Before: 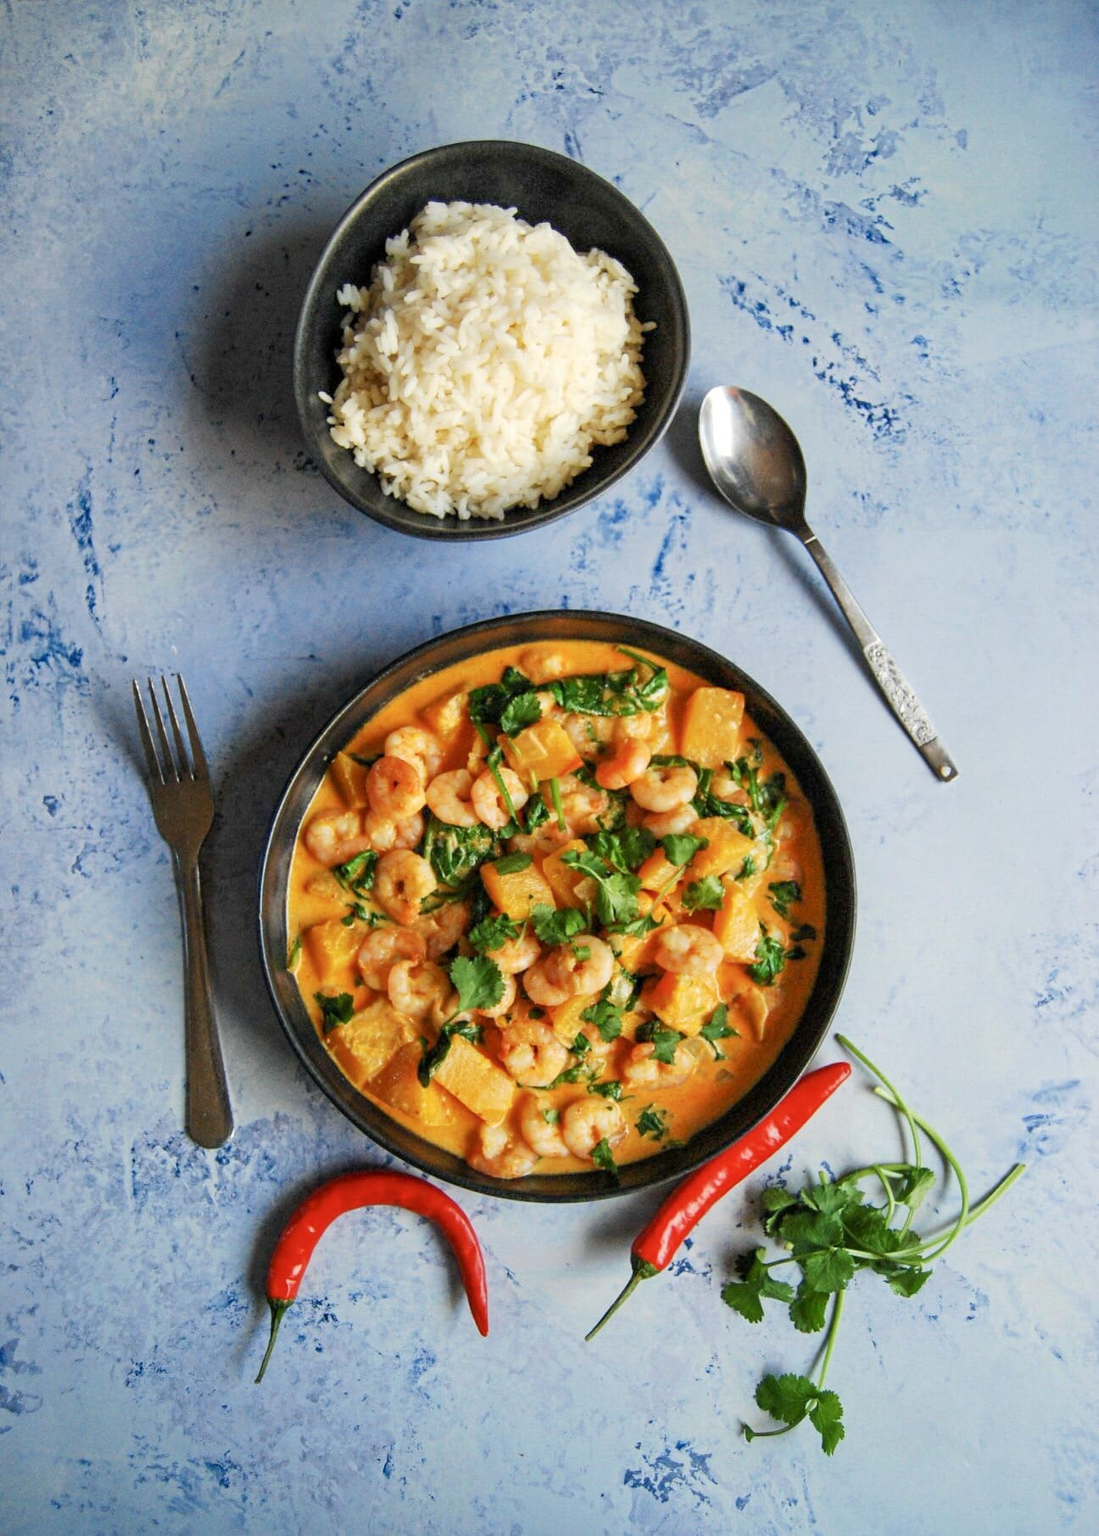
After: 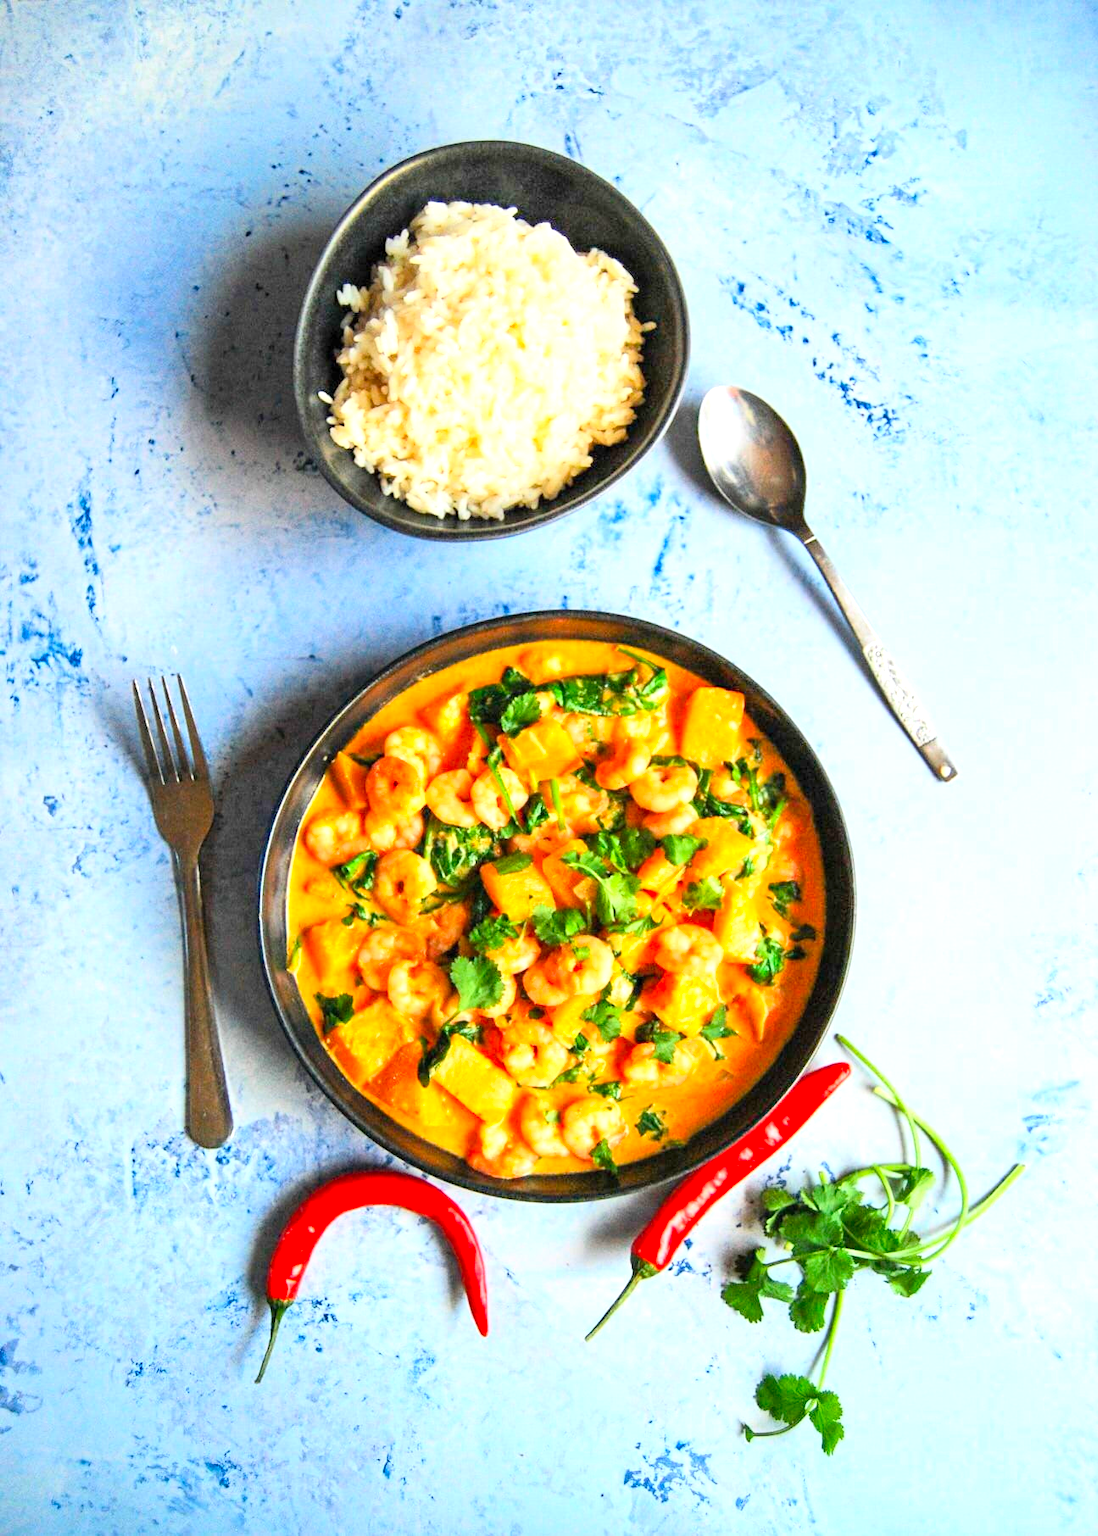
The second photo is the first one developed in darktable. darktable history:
contrast brightness saturation: contrast 0.196, brightness 0.159, saturation 0.222
exposure: exposure 0.774 EV, compensate exposure bias true, compensate highlight preservation false
